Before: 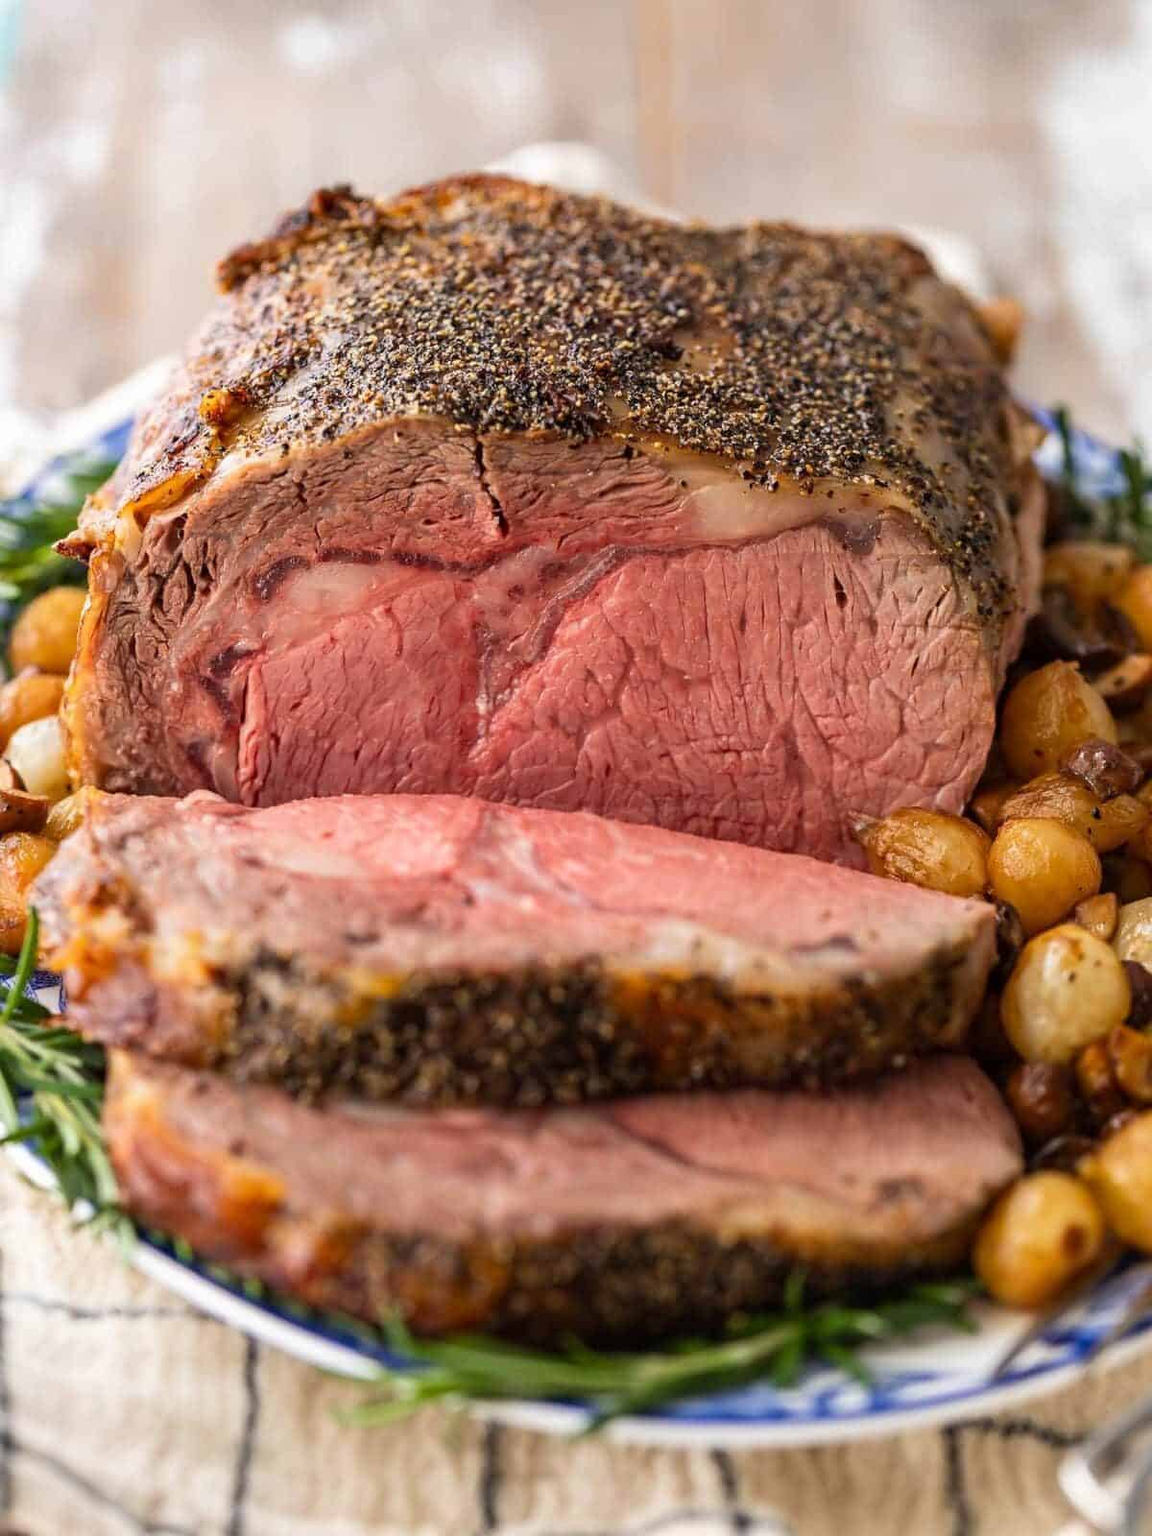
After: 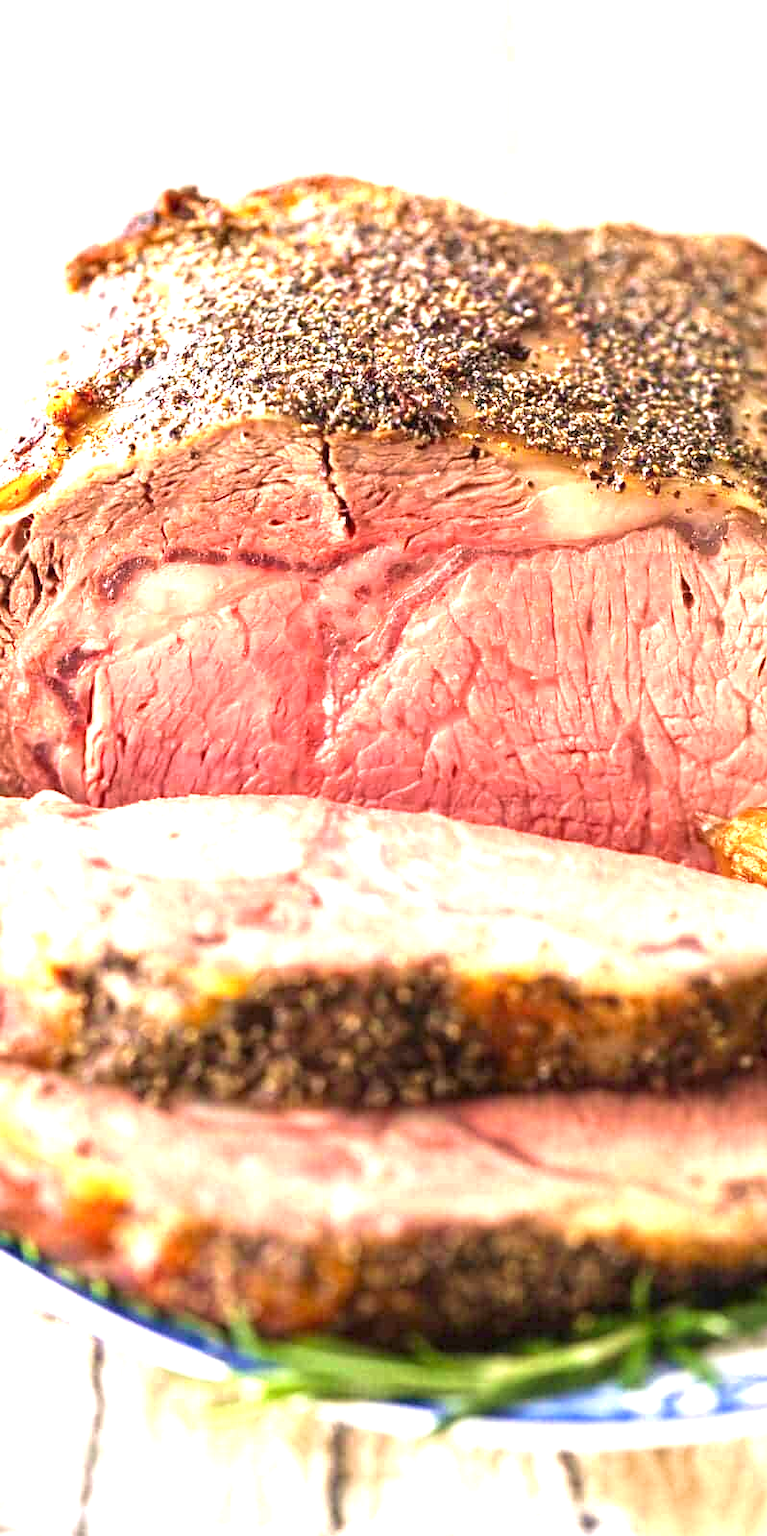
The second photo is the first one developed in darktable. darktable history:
crop and rotate: left 13.358%, right 19.984%
velvia: strength 26.39%
exposure: black level correction 0, exposure 1.672 EV, compensate highlight preservation false
